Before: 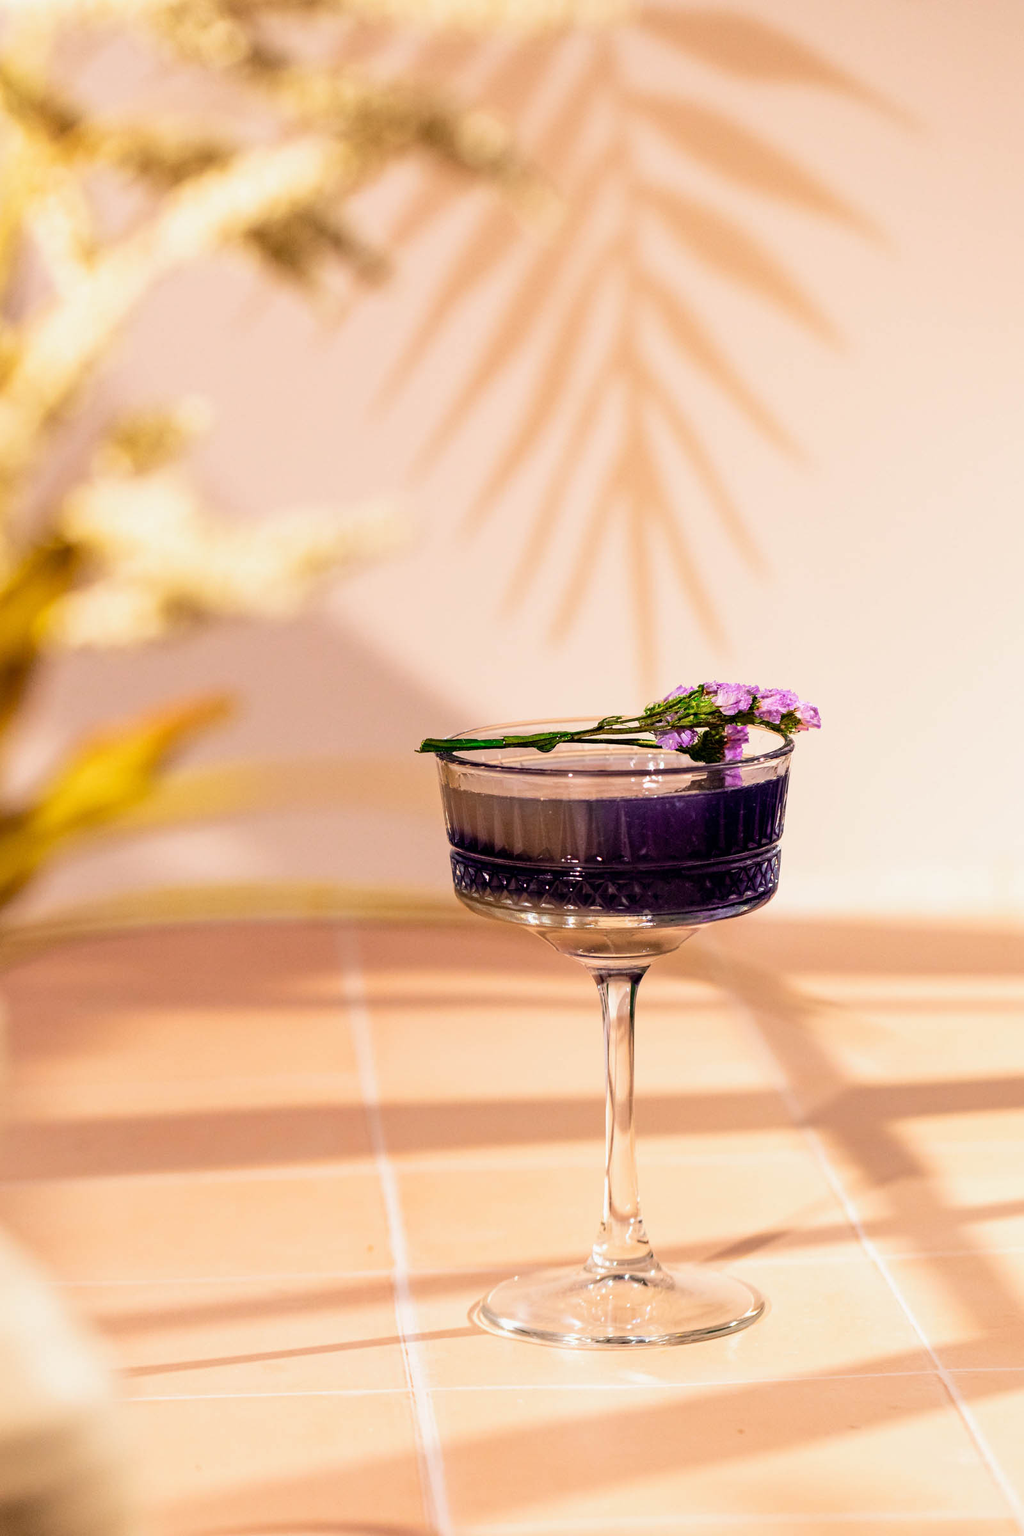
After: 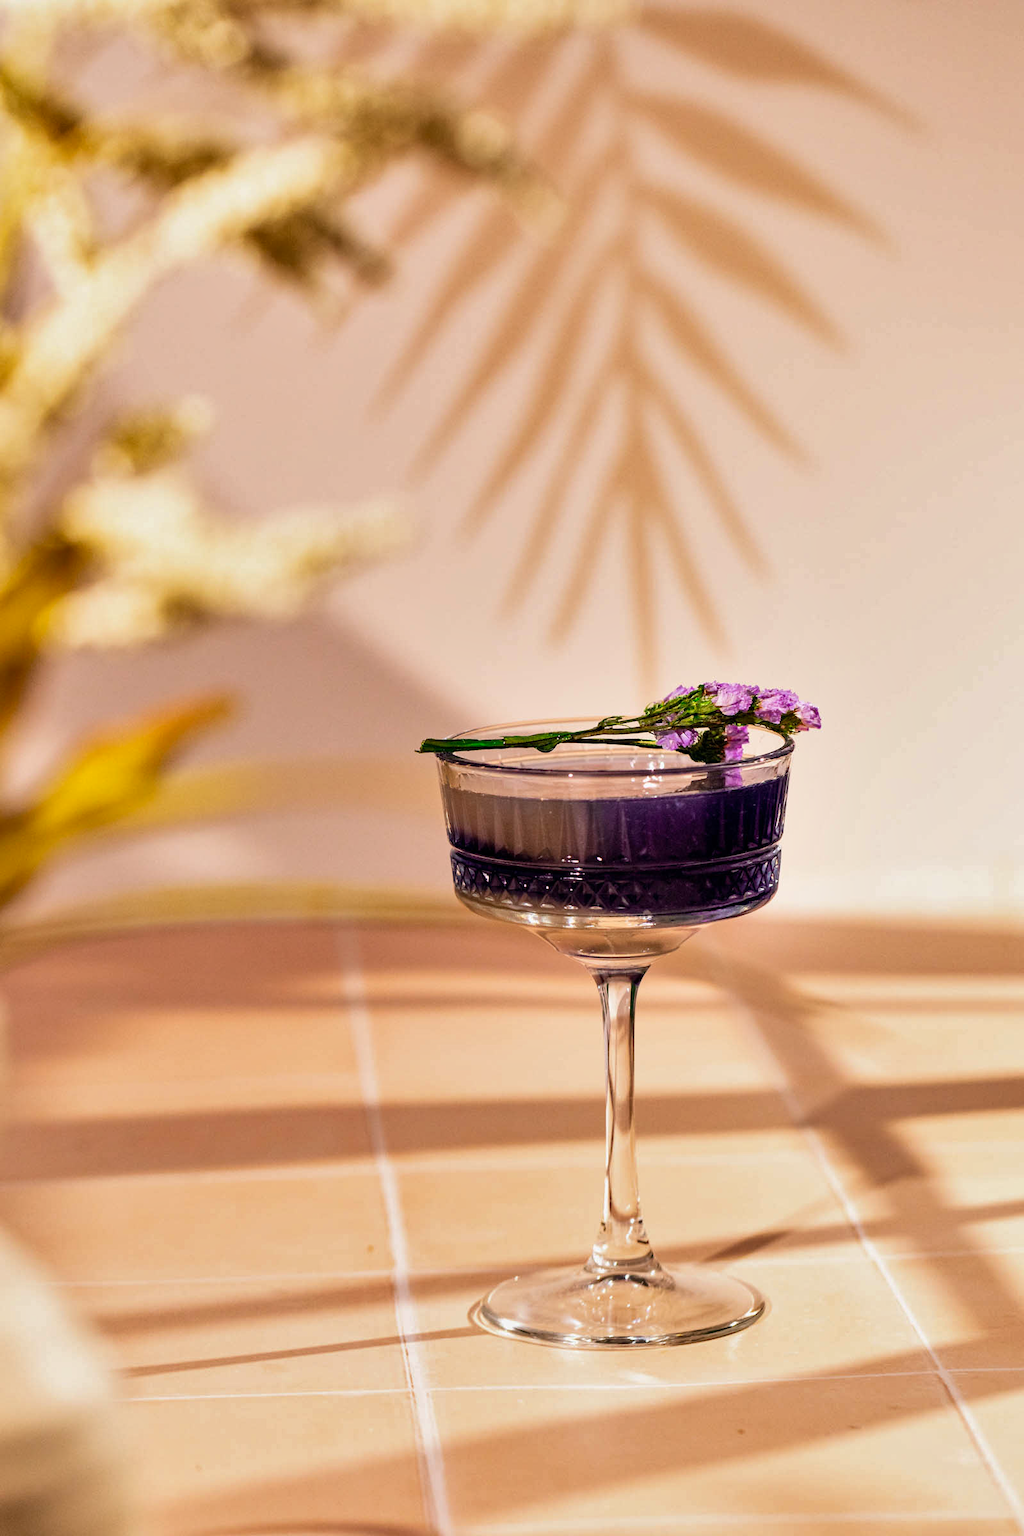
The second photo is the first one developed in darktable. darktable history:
shadows and highlights: shadows 40, highlights -54, highlights color adjustment 46%, low approximation 0.01, soften with gaussian
